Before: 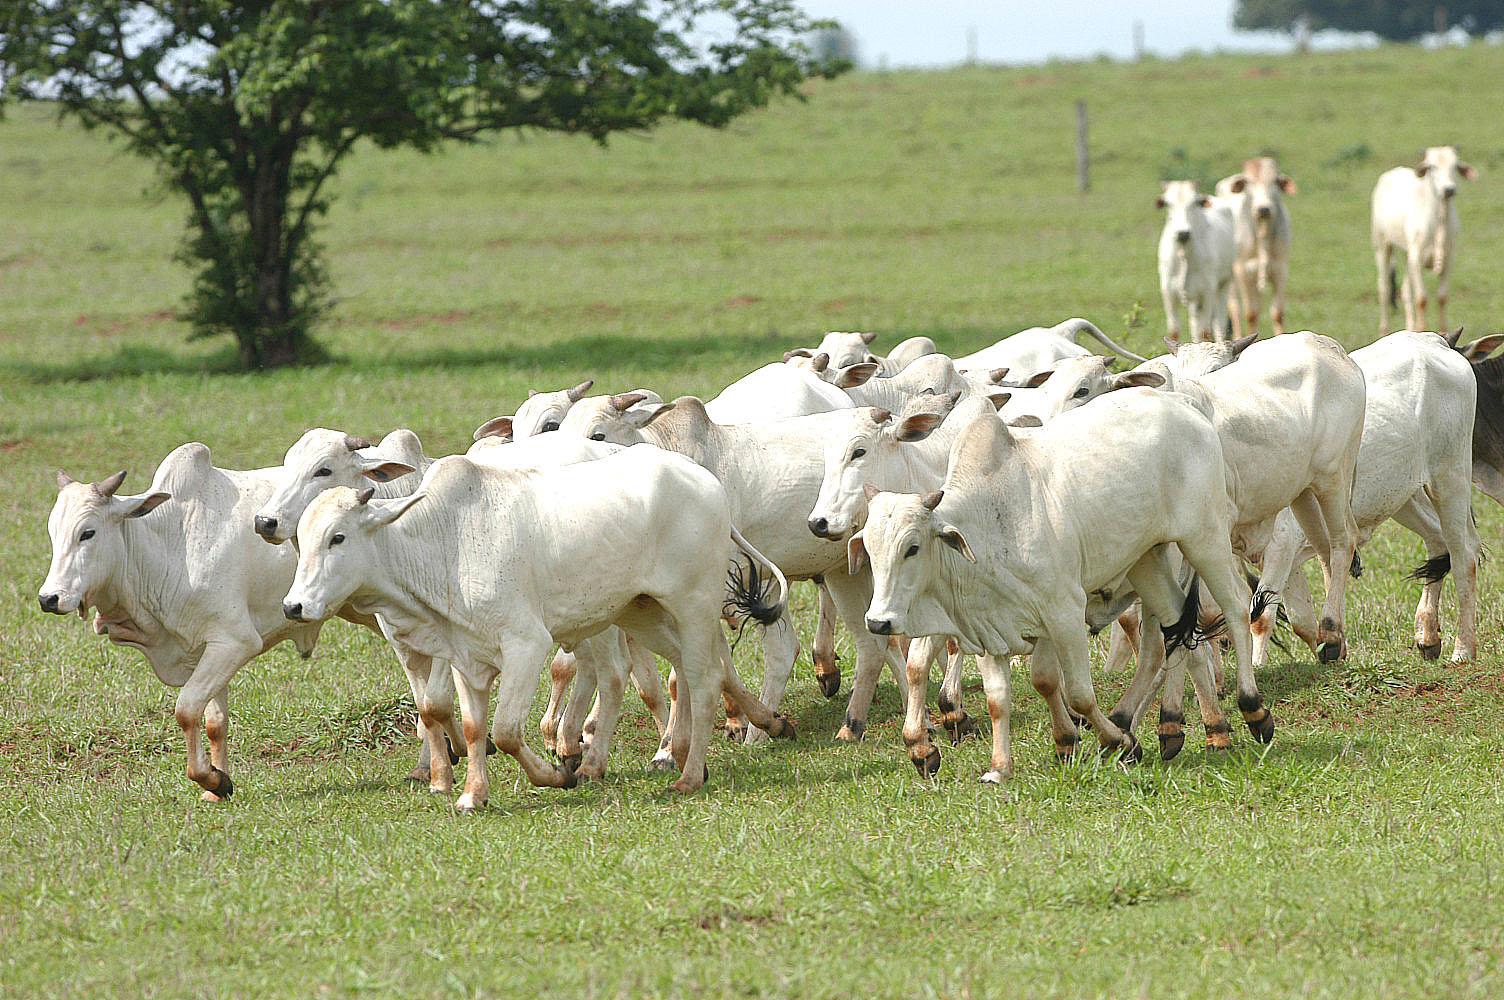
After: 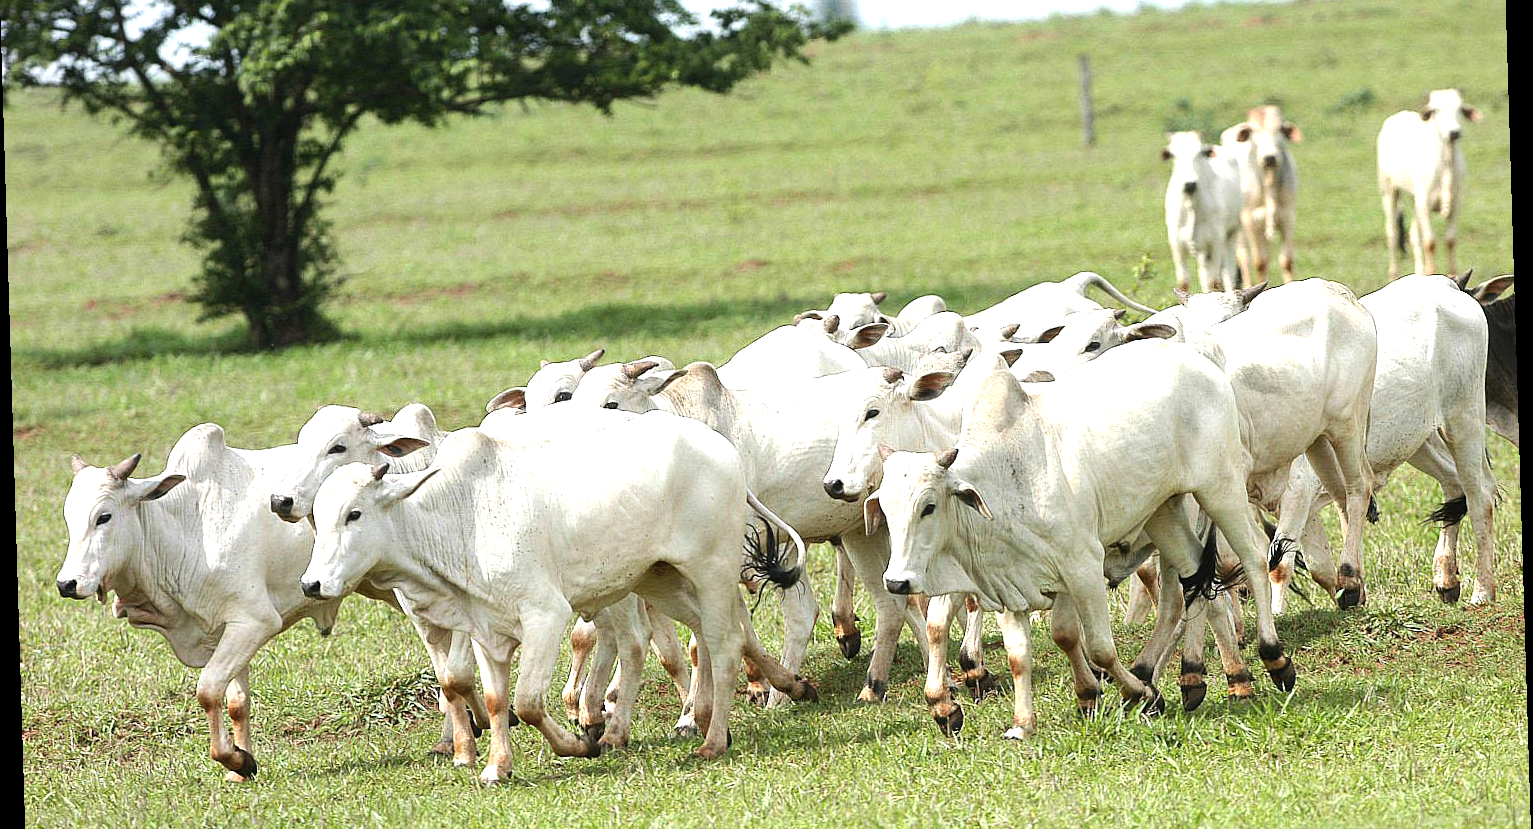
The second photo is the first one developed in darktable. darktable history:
crop and rotate: top 5.667%, bottom 14.937%
rotate and perspective: rotation -1.75°, automatic cropping off
tone equalizer: -8 EV -0.75 EV, -7 EV -0.7 EV, -6 EV -0.6 EV, -5 EV -0.4 EV, -3 EV 0.4 EV, -2 EV 0.6 EV, -1 EV 0.7 EV, +0 EV 0.75 EV, edges refinement/feathering 500, mask exposure compensation -1.57 EV, preserve details no
